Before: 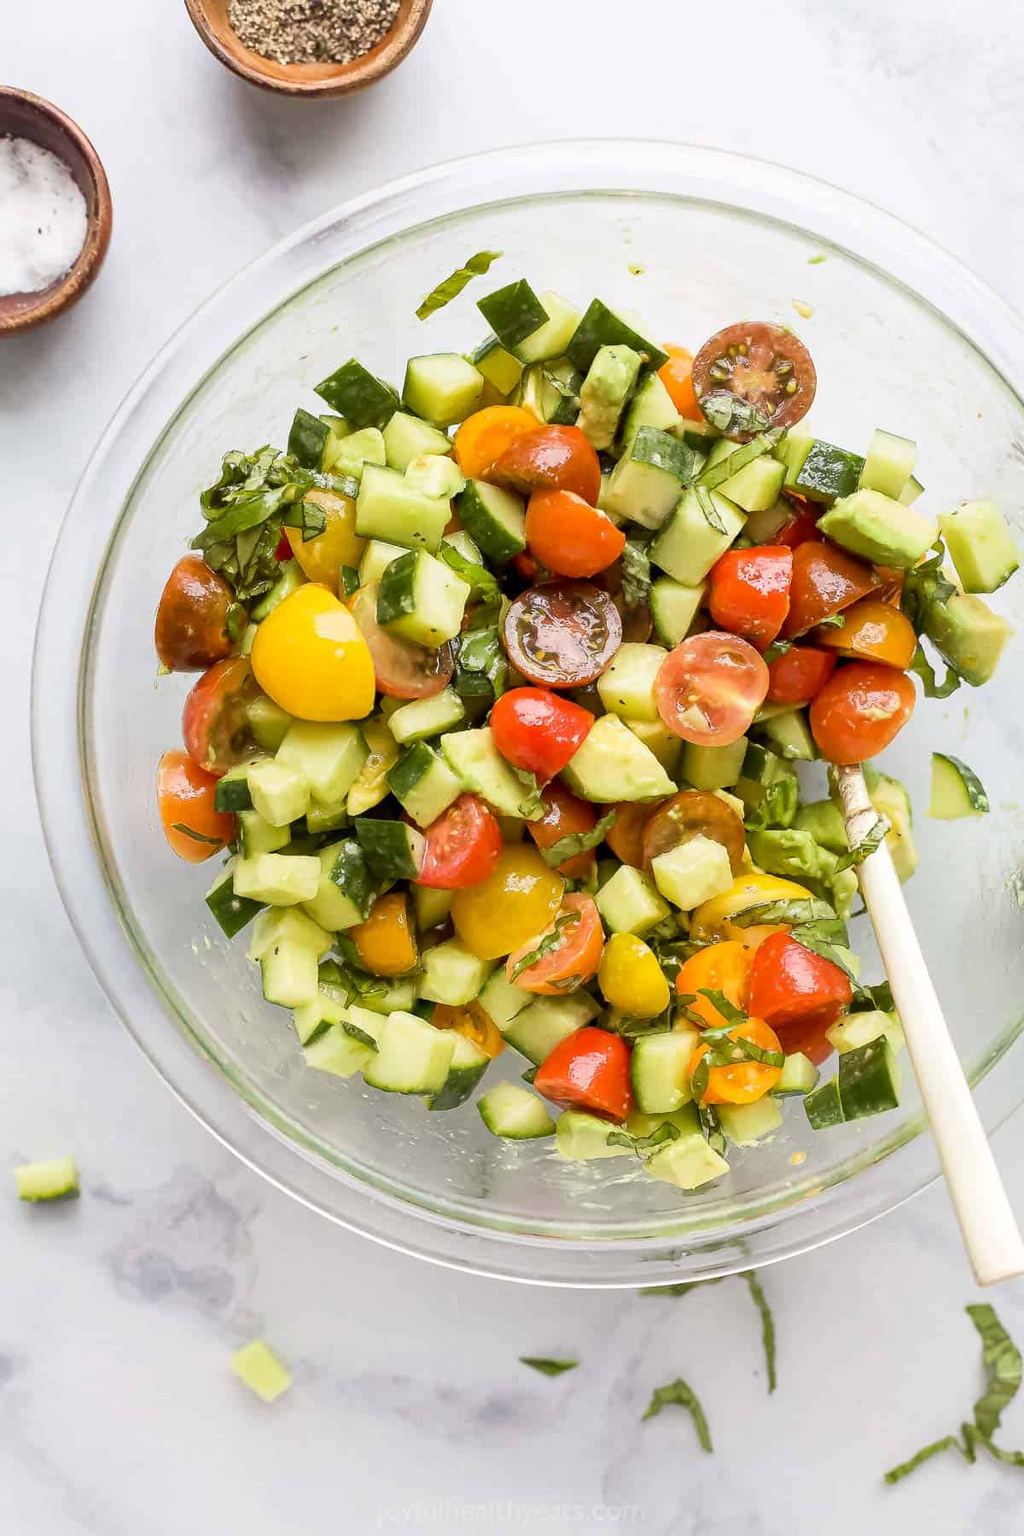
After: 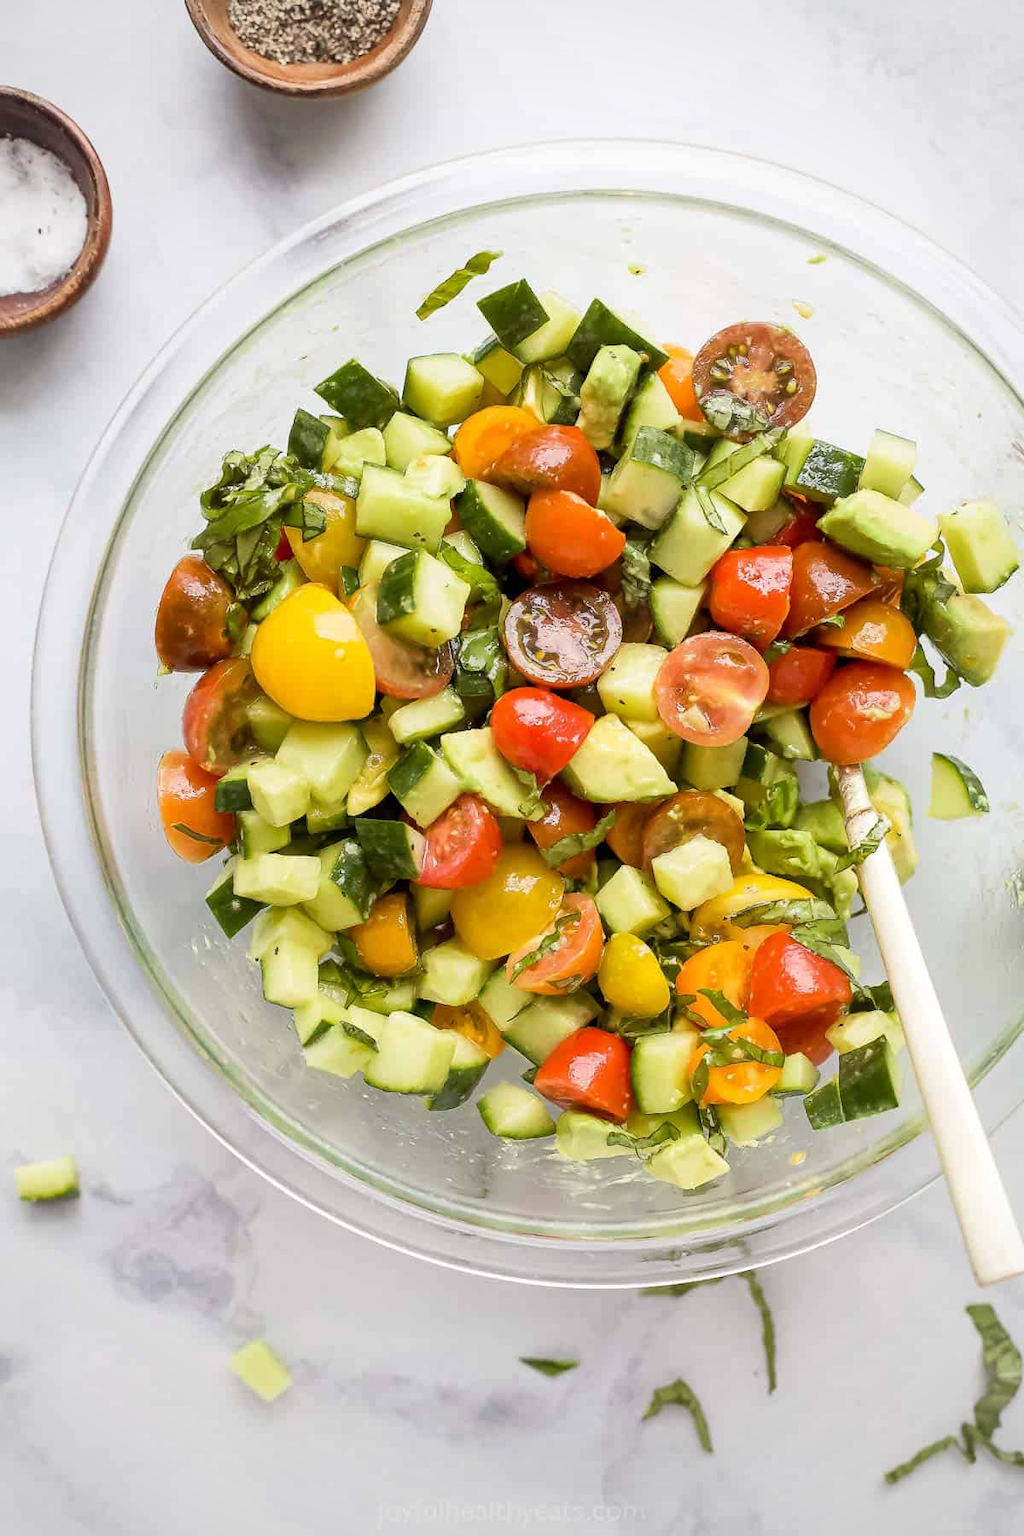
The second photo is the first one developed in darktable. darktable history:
vignetting: brightness -0.266
